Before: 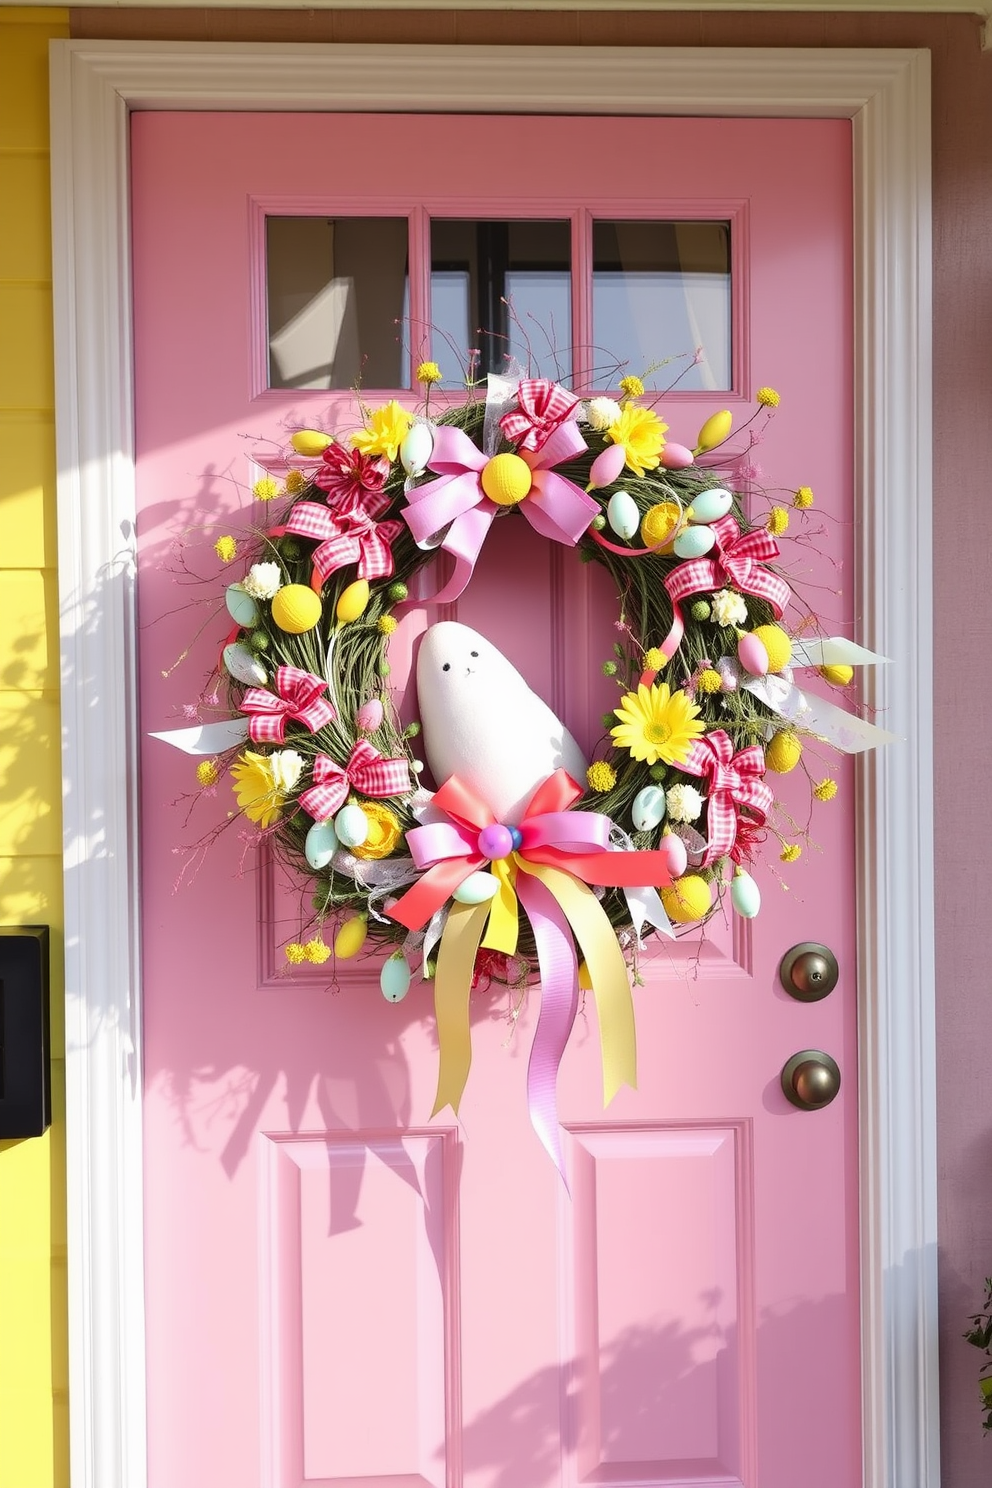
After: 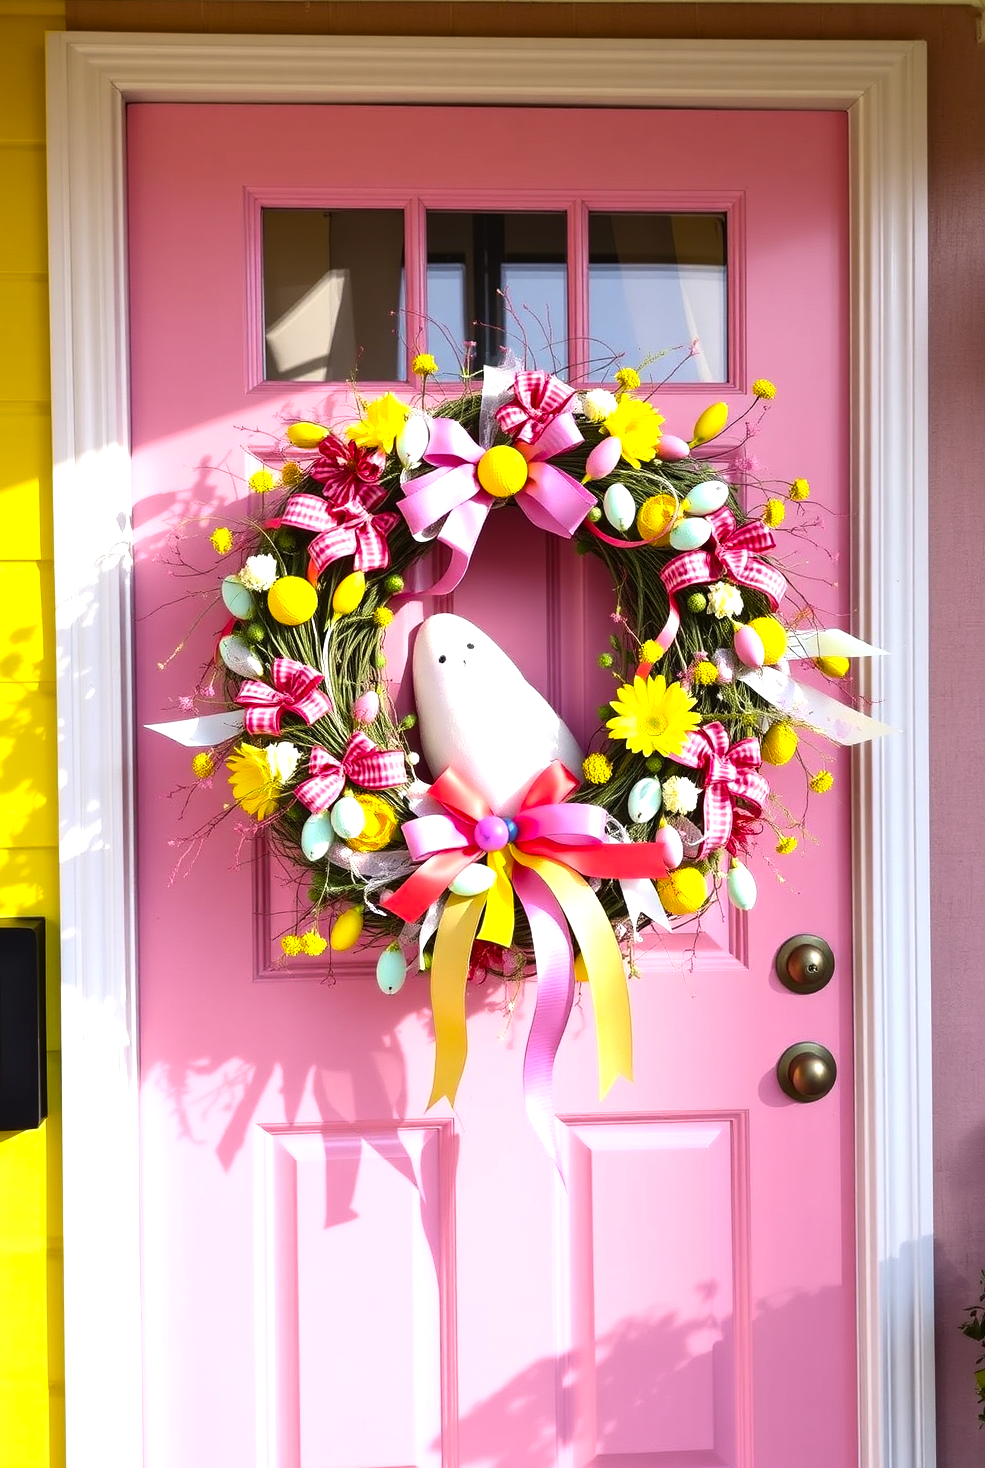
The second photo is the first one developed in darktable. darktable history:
crop: left 0.421%, top 0.596%, right 0.192%, bottom 0.732%
color balance rgb: perceptual saturation grading › global saturation 25.374%, perceptual brilliance grading › global brilliance 14.84%, perceptual brilliance grading › shadows -35.631%, global vibrance 24.753%
